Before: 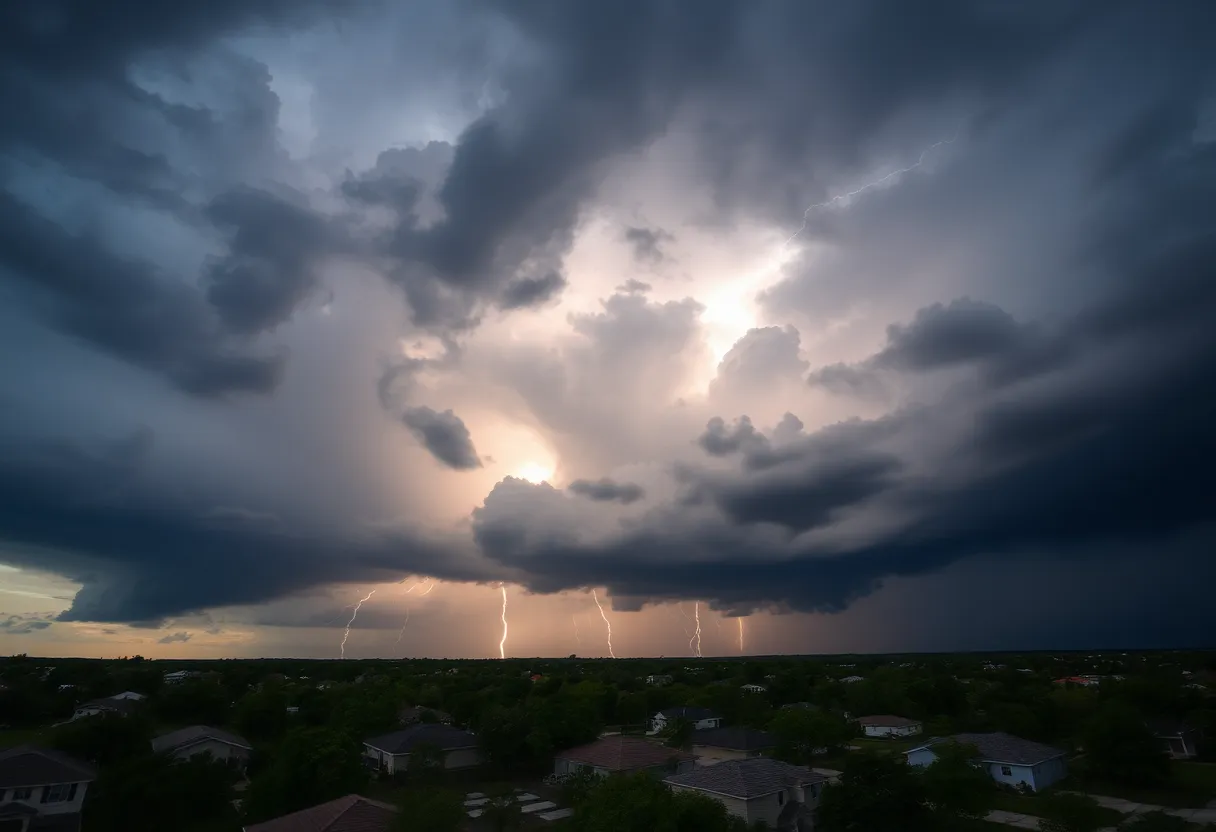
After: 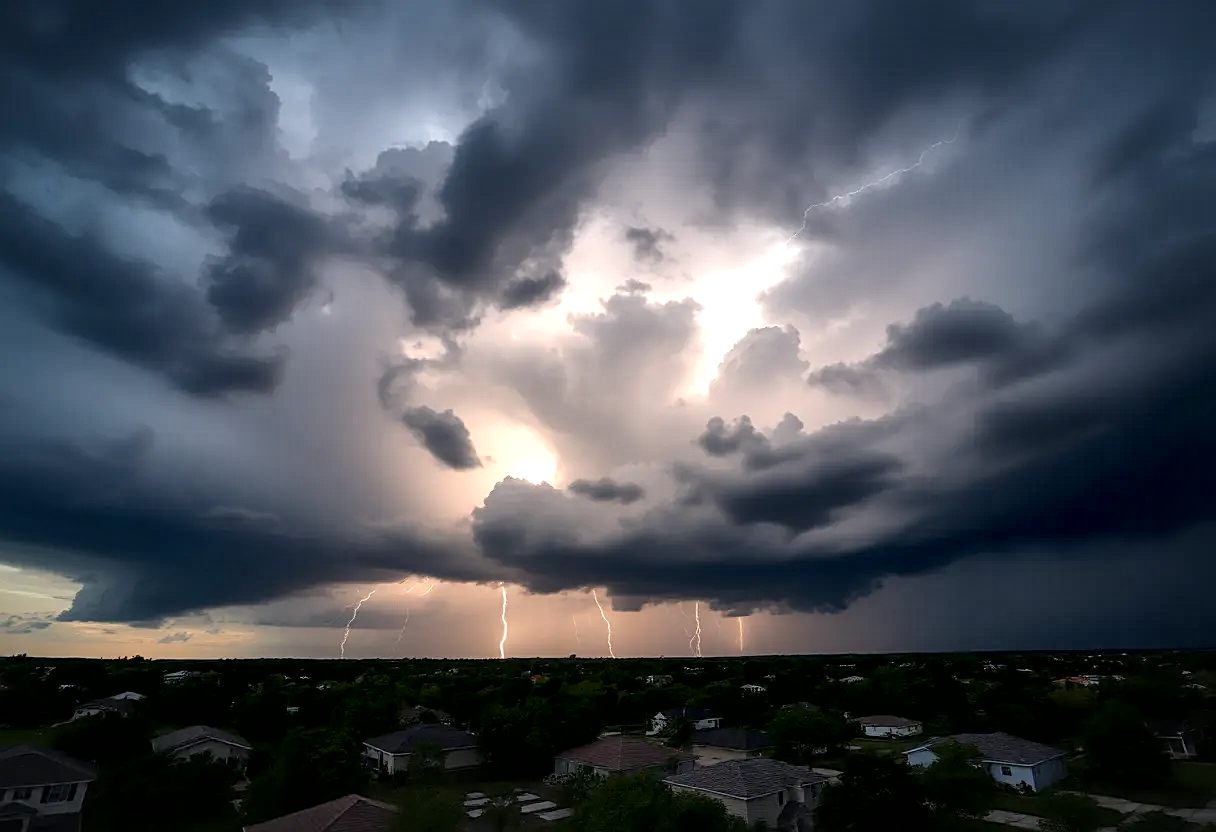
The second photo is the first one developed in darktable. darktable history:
sharpen: on, module defaults
local contrast: mode bilateral grid, contrast 70, coarseness 74, detail 180%, midtone range 0.2
